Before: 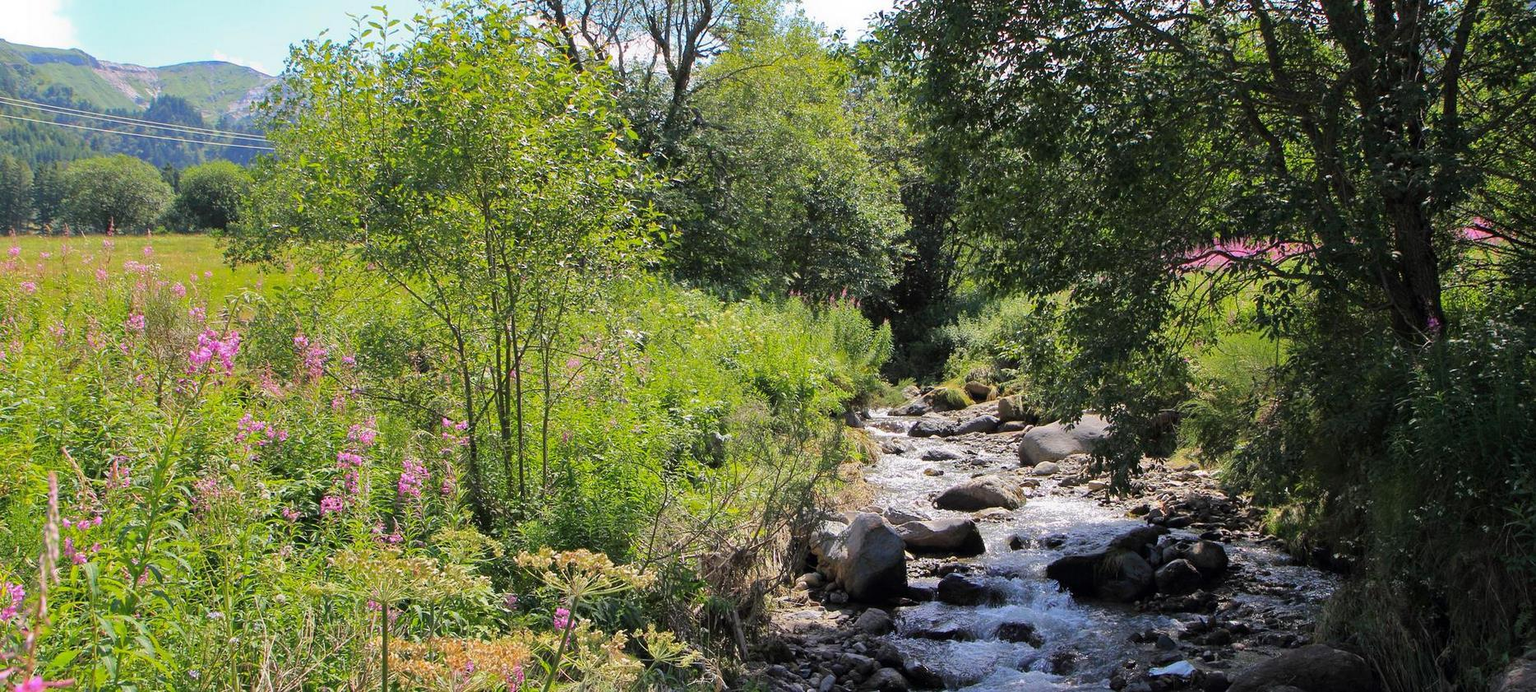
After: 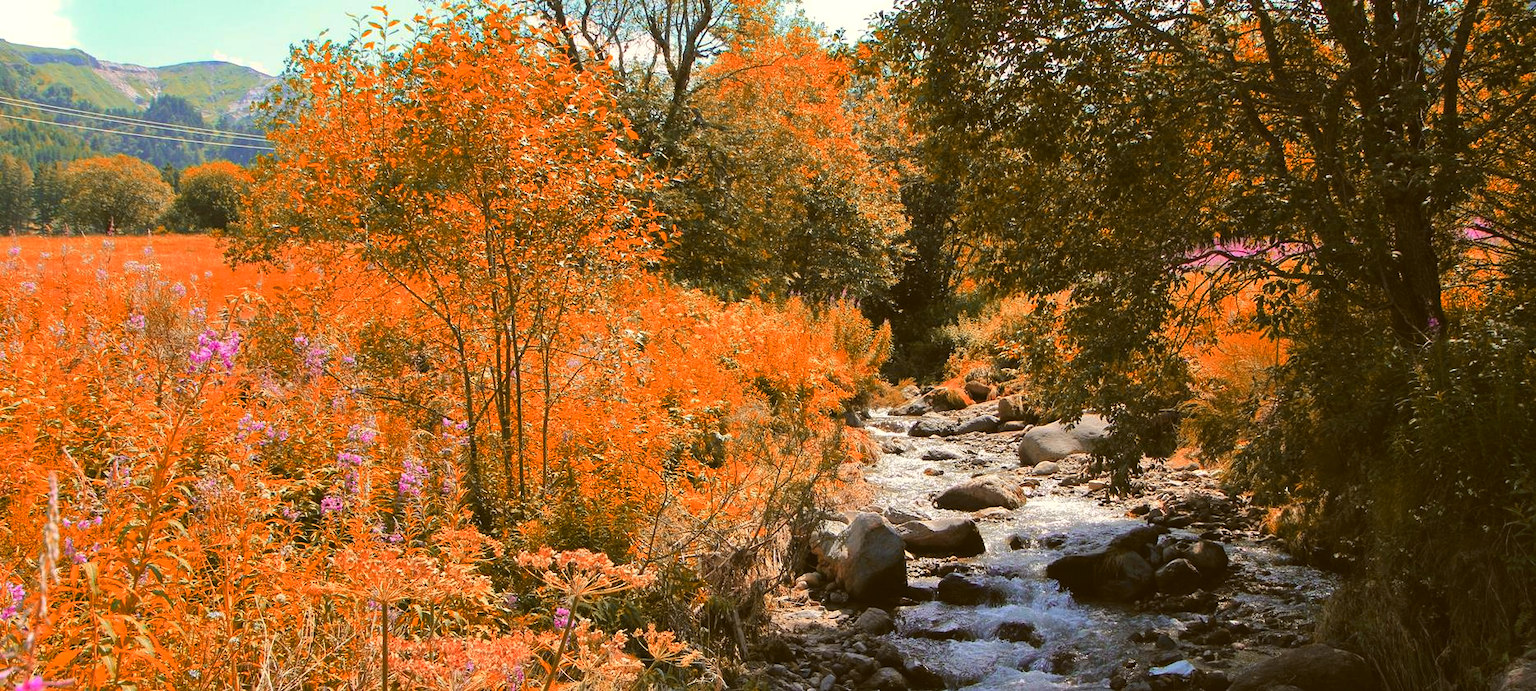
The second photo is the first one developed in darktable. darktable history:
color correction: highlights a* -1.38, highlights b* 10.23, shadows a* 0.899, shadows b* 18.96
color zones: curves: ch2 [(0, 0.5) (0.084, 0.497) (0.323, 0.335) (0.4, 0.497) (1, 0.5)]
color balance rgb: global offset › luminance 0.747%, perceptual saturation grading › global saturation 25.448%, perceptual brilliance grading › highlights 2.724%, global vibrance 14.525%
